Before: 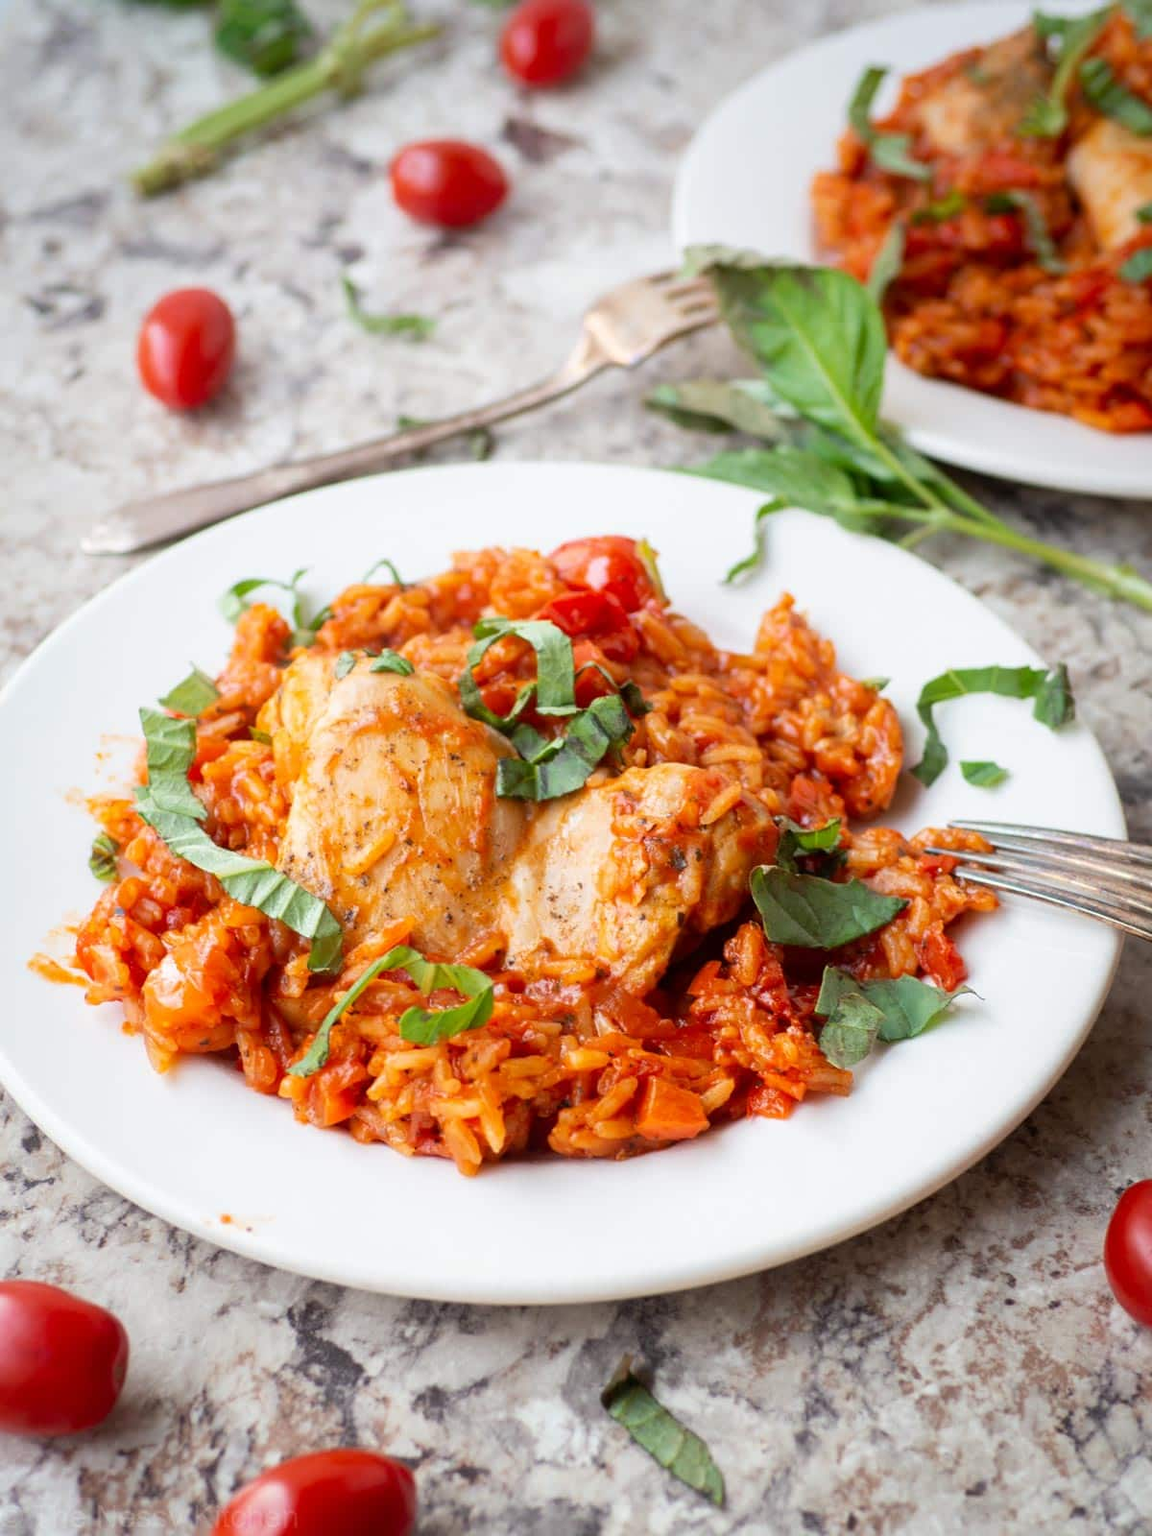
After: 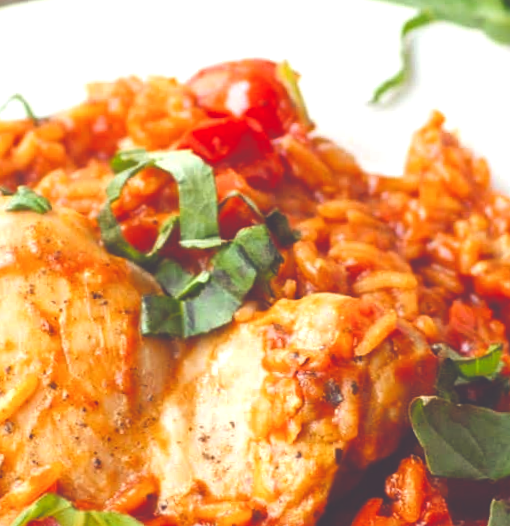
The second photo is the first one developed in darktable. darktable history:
crop: left 31.751%, top 32.172%, right 27.8%, bottom 35.83%
exposure: black level correction -0.062, exposure -0.05 EV, compensate highlight preservation false
color balance rgb: shadows lift › luminance -21.66%, shadows lift › chroma 6.57%, shadows lift › hue 270°, power › chroma 0.68%, power › hue 60°, highlights gain › luminance 6.08%, highlights gain › chroma 1.33%, highlights gain › hue 90°, global offset › luminance -0.87%, perceptual saturation grading › global saturation 26.86%, perceptual saturation grading › highlights -28.39%, perceptual saturation grading › mid-tones 15.22%, perceptual saturation grading › shadows 33.98%, perceptual brilliance grading › highlights 10%, perceptual brilliance grading › mid-tones 5%
rotate and perspective: rotation -2.22°, lens shift (horizontal) -0.022, automatic cropping off
